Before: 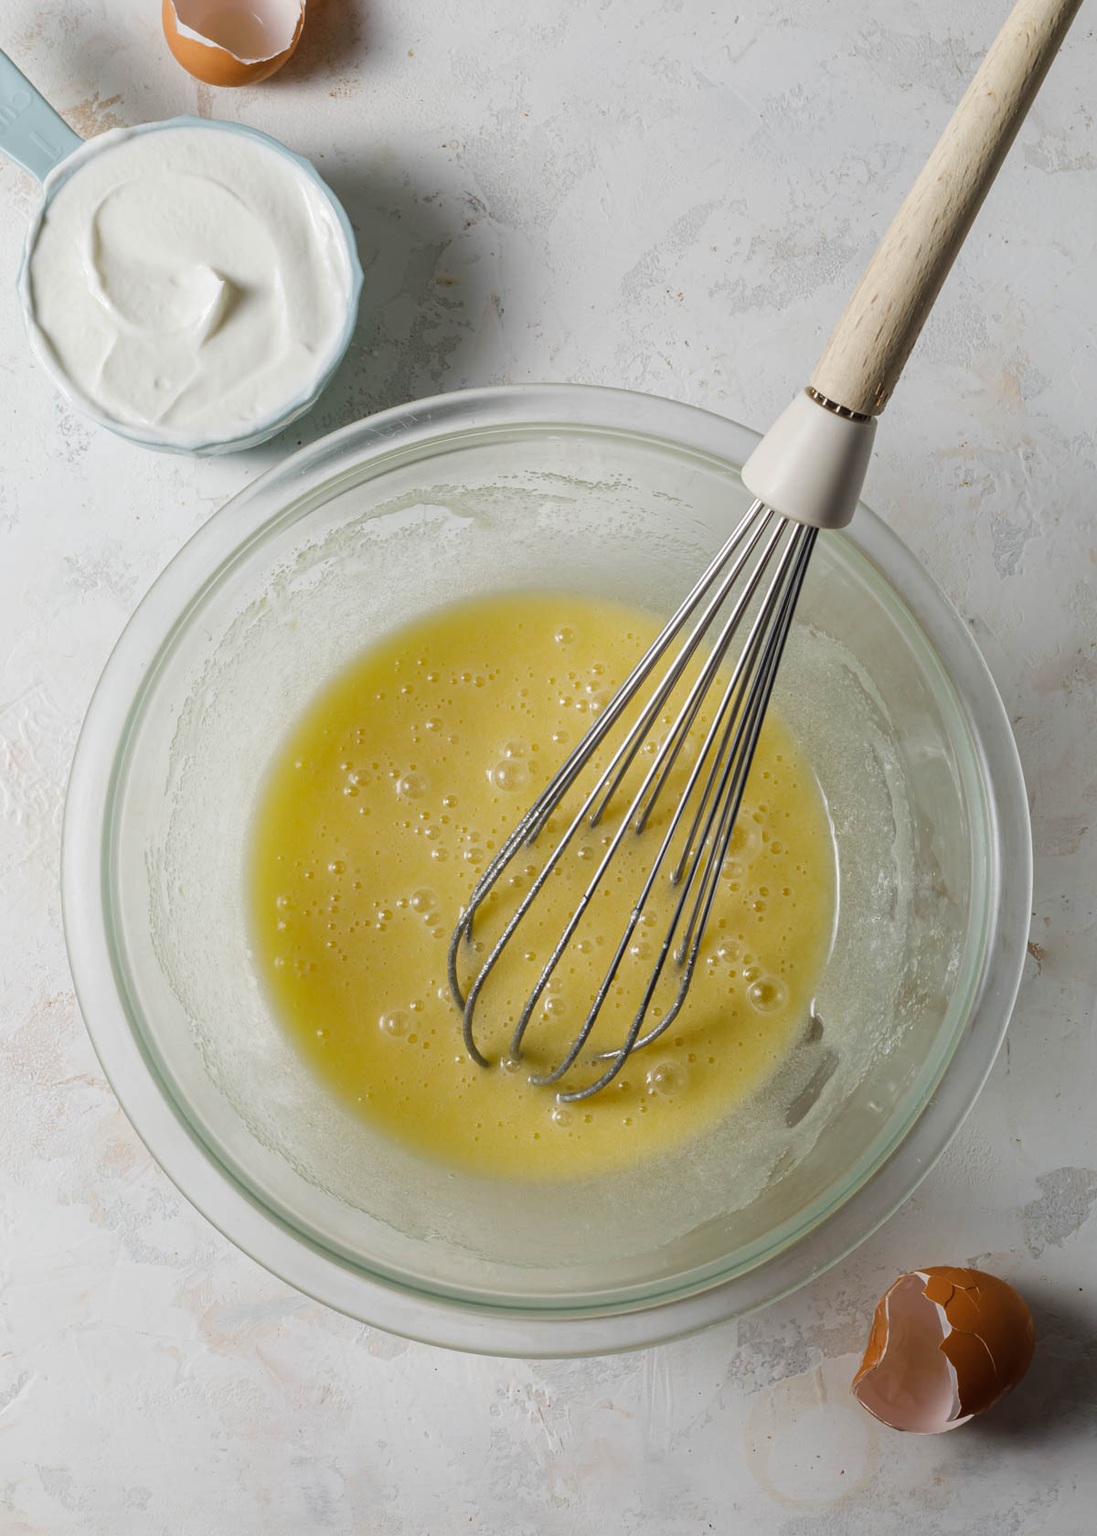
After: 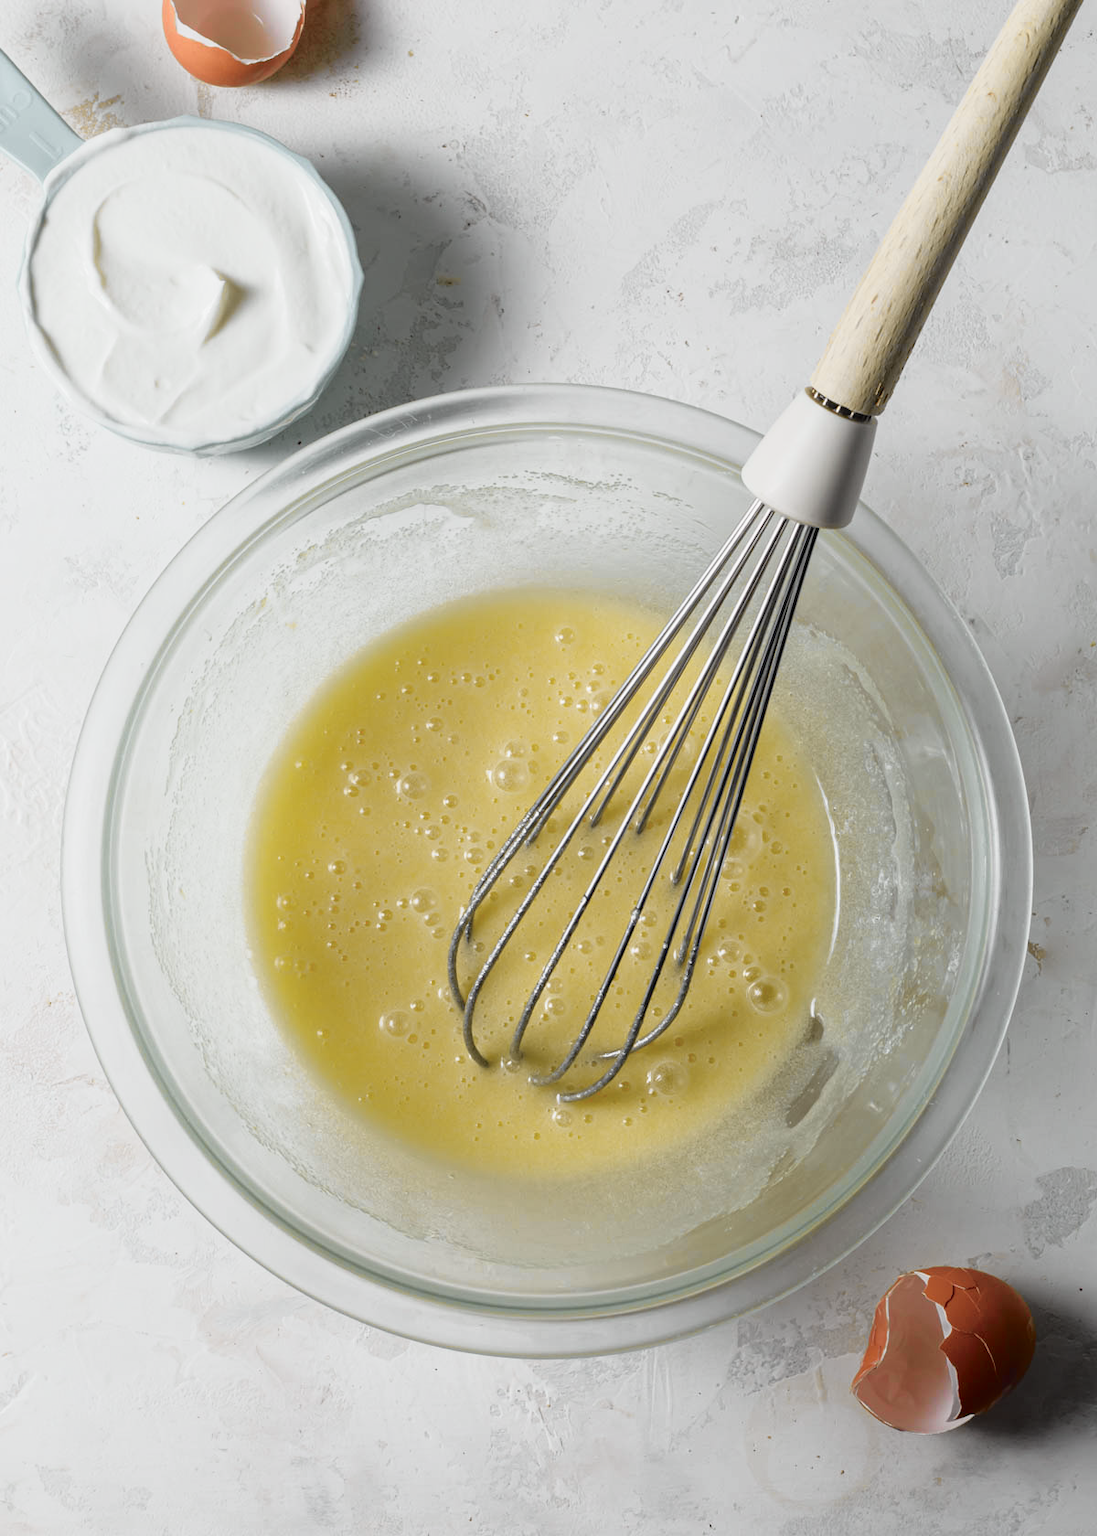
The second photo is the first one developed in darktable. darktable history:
tone curve: curves: ch0 [(0, 0.009) (0.105, 0.08) (0.195, 0.18) (0.283, 0.316) (0.384, 0.434) (0.485, 0.531) (0.638, 0.69) (0.81, 0.872) (1, 0.977)]; ch1 [(0, 0) (0.161, 0.092) (0.35, 0.33) (0.379, 0.401) (0.456, 0.469) (0.502, 0.5) (0.525, 0.514) (0.586, 0.617) (0.635, 0.655) (1, 1)]; ch2 [(0, 0) (0.371, 0.362) (0.437, 0.437) (0.48, 0.49) (0.53, 0.515) (0.56, 0.571) (0.622, 0.606) (1, 1)], color space Lab, independent channels, preserve colors none
